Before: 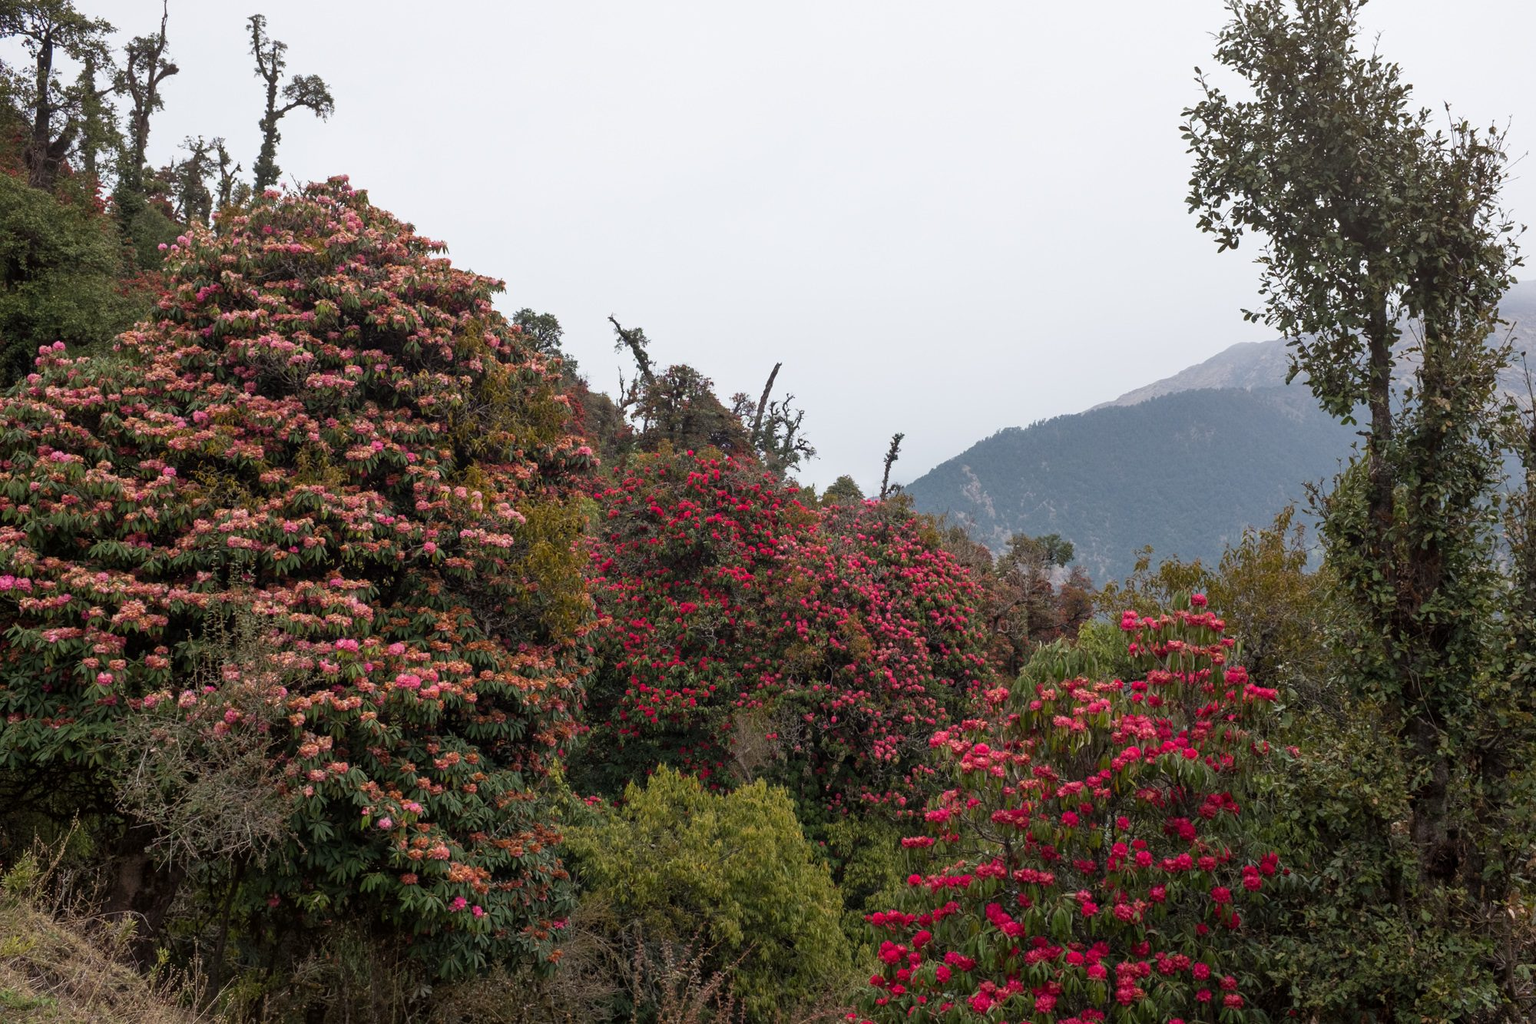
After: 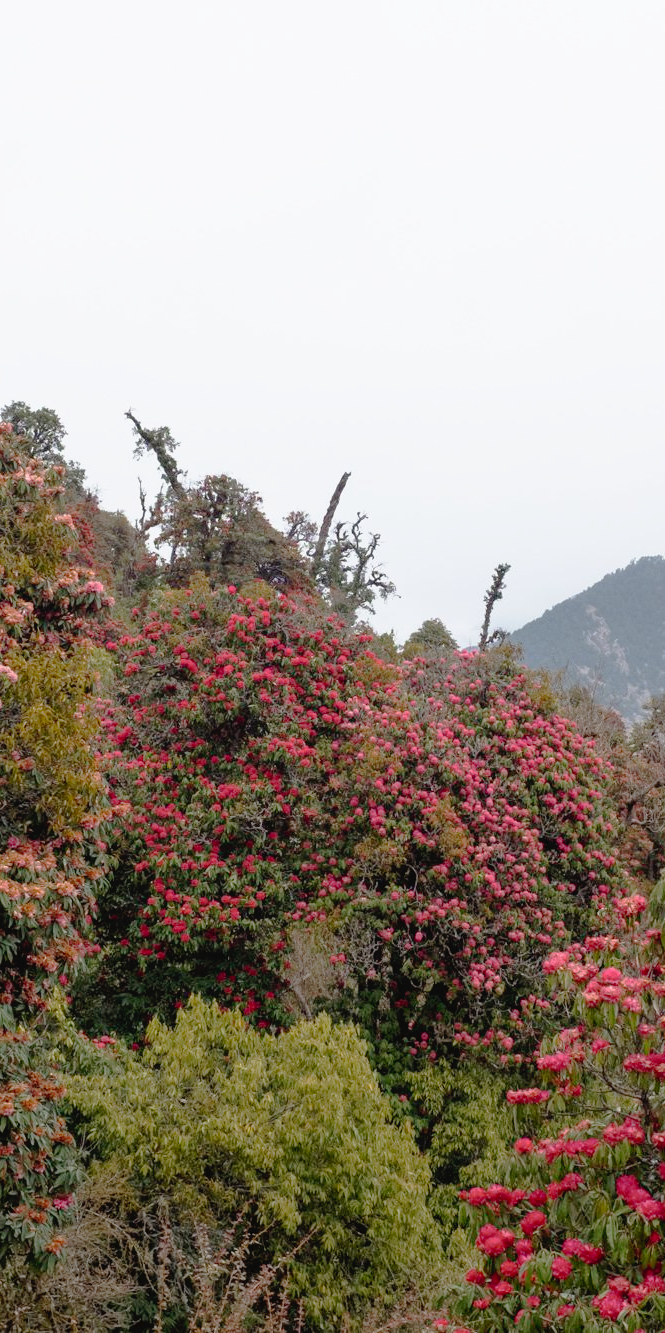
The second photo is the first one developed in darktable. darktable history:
tone curve: curves: ch0 [(0, 0) (0.003, 0.03) (0.011, 0.03) (0.025, 0.033) (0.044, 0.038) (0.069, 0.057) (0.1, 0.109) (0.136, 0.174) (0.177, 0.243) (0.224, 0.313) (0.277, 0.391) (0.335, 0.464) (0.399, 0.515) (0.468, 0.563) (0.543, 0.616) (0.623, 0.679) (0.709, 0.766) (0.801, 0.865) (0.898, 0.948) (1, 1)], preserve colors none
crop: left 33.36%, right 33.36%
